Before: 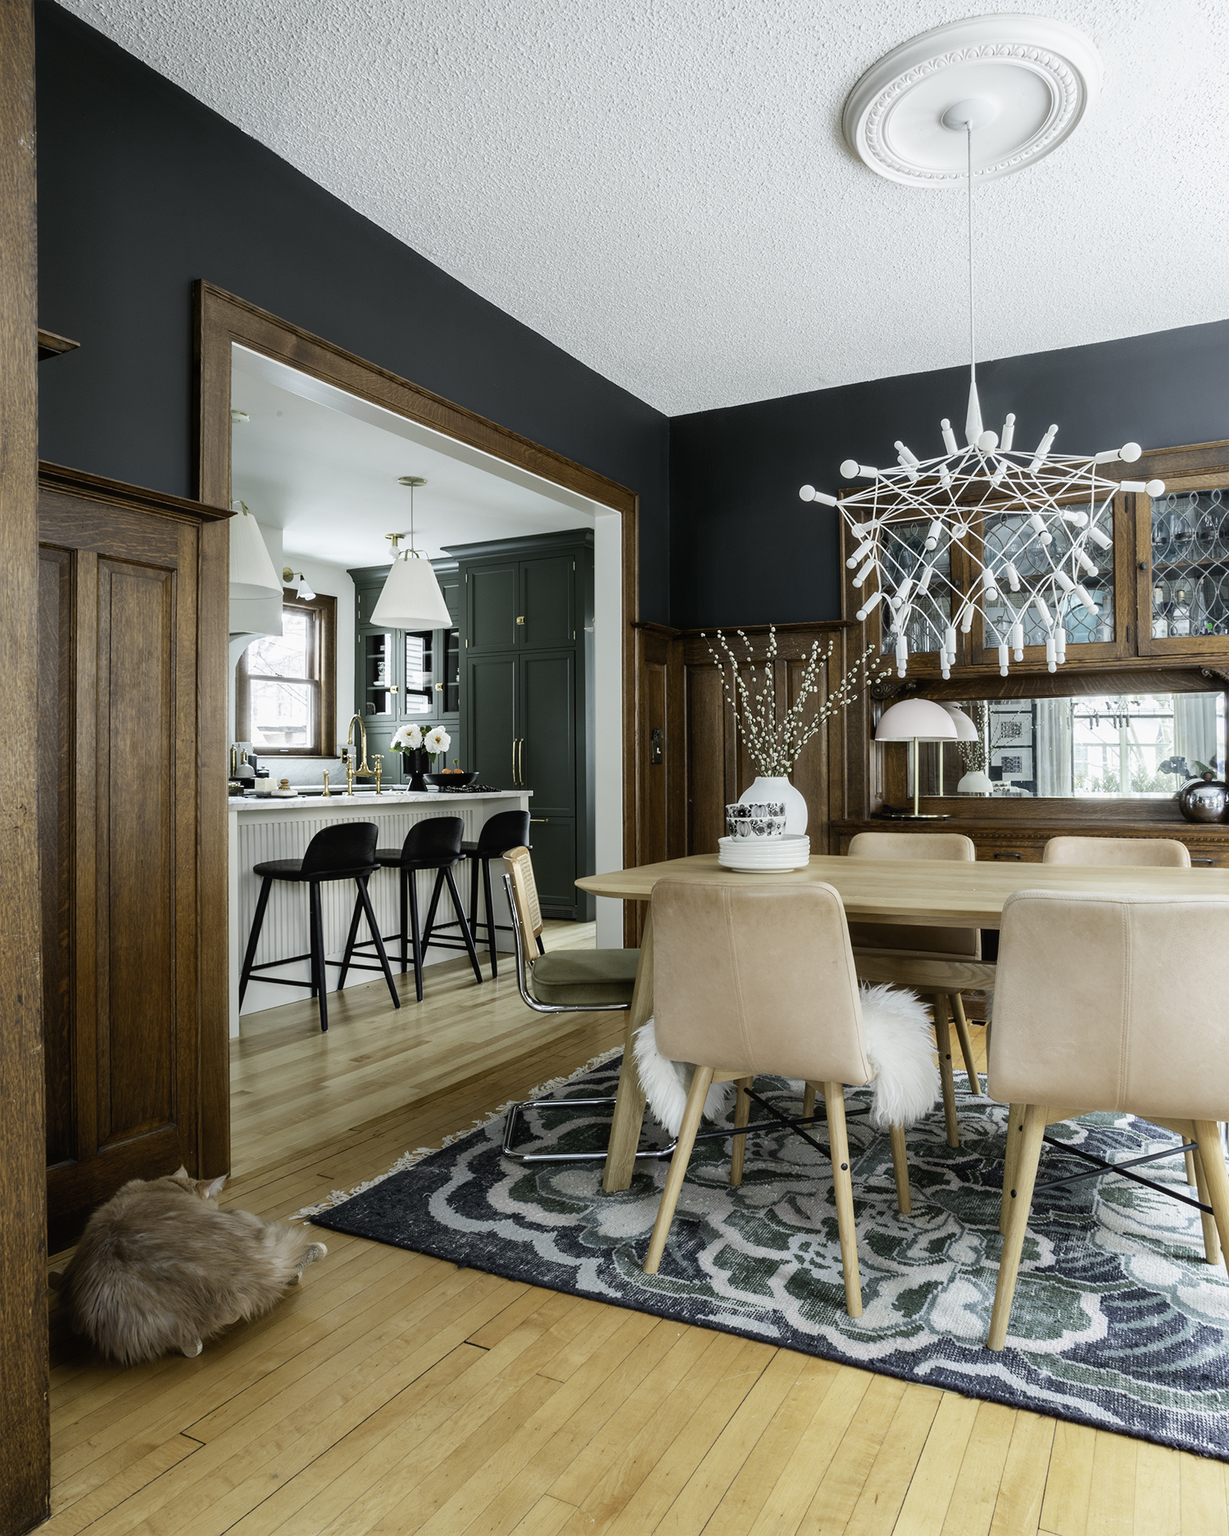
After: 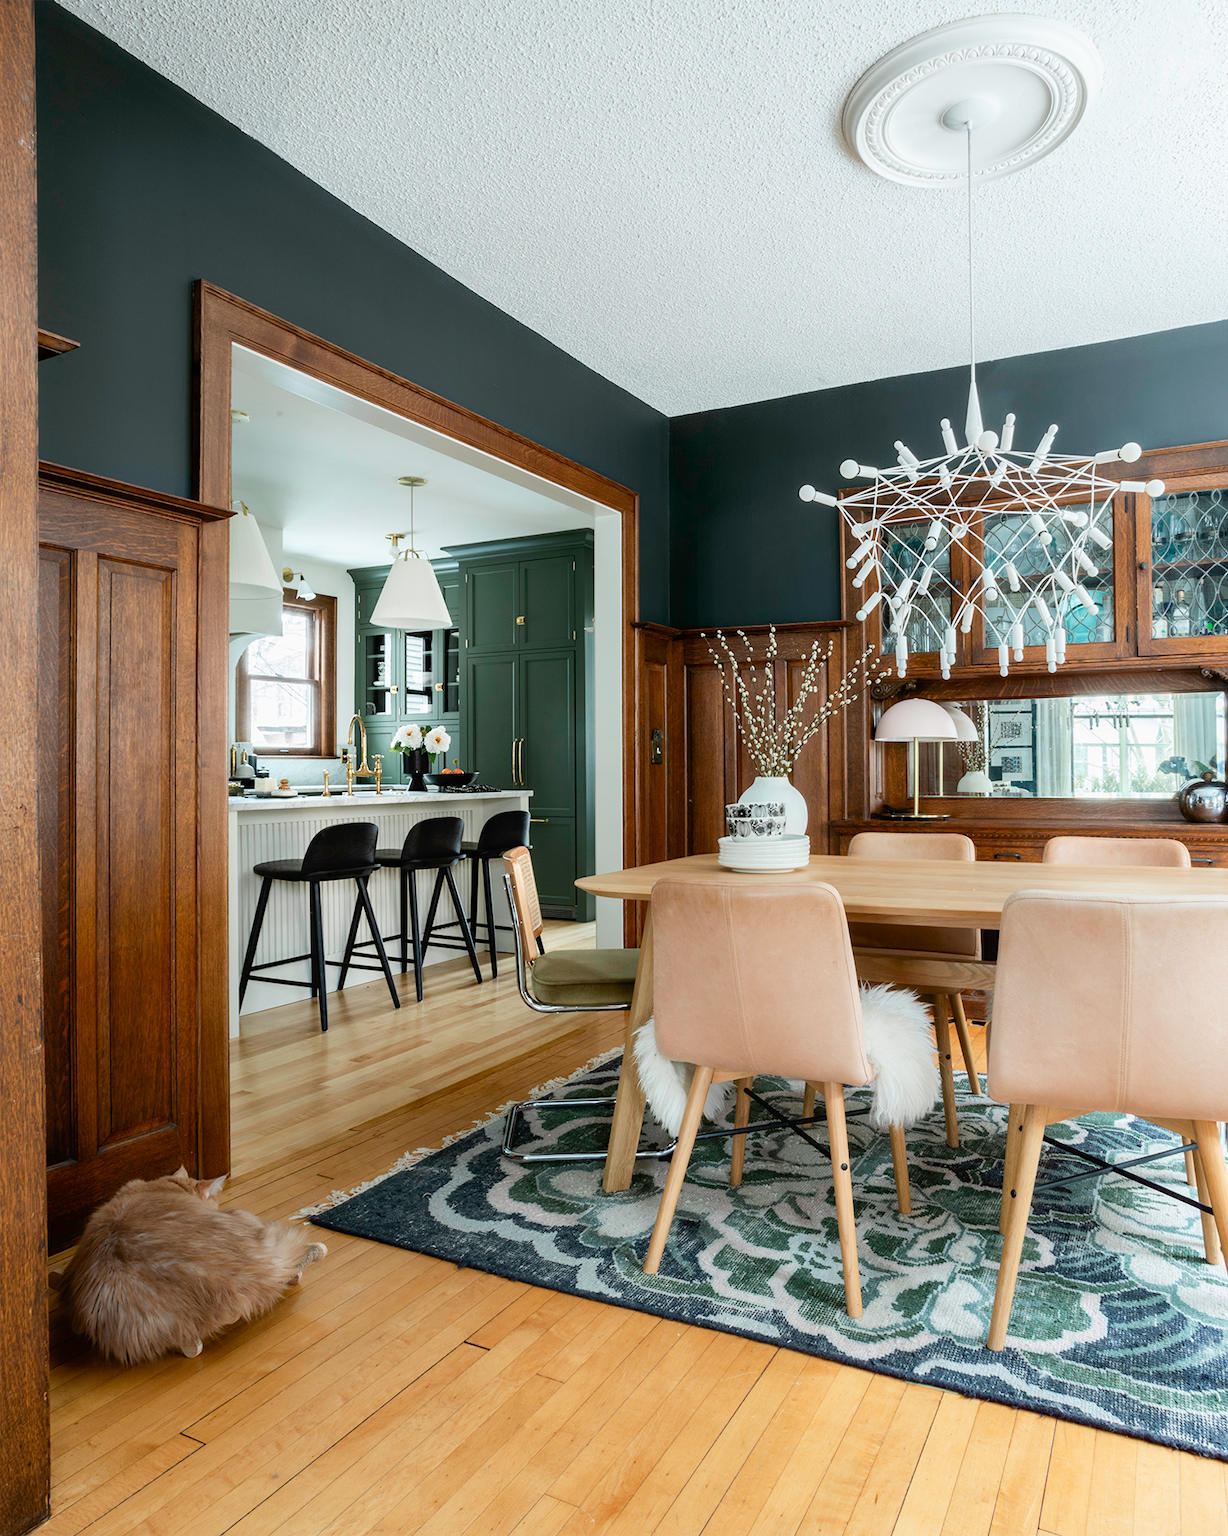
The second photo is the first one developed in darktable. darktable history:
contrast brightness saturation: contrast 0.042, saturation 0.164
